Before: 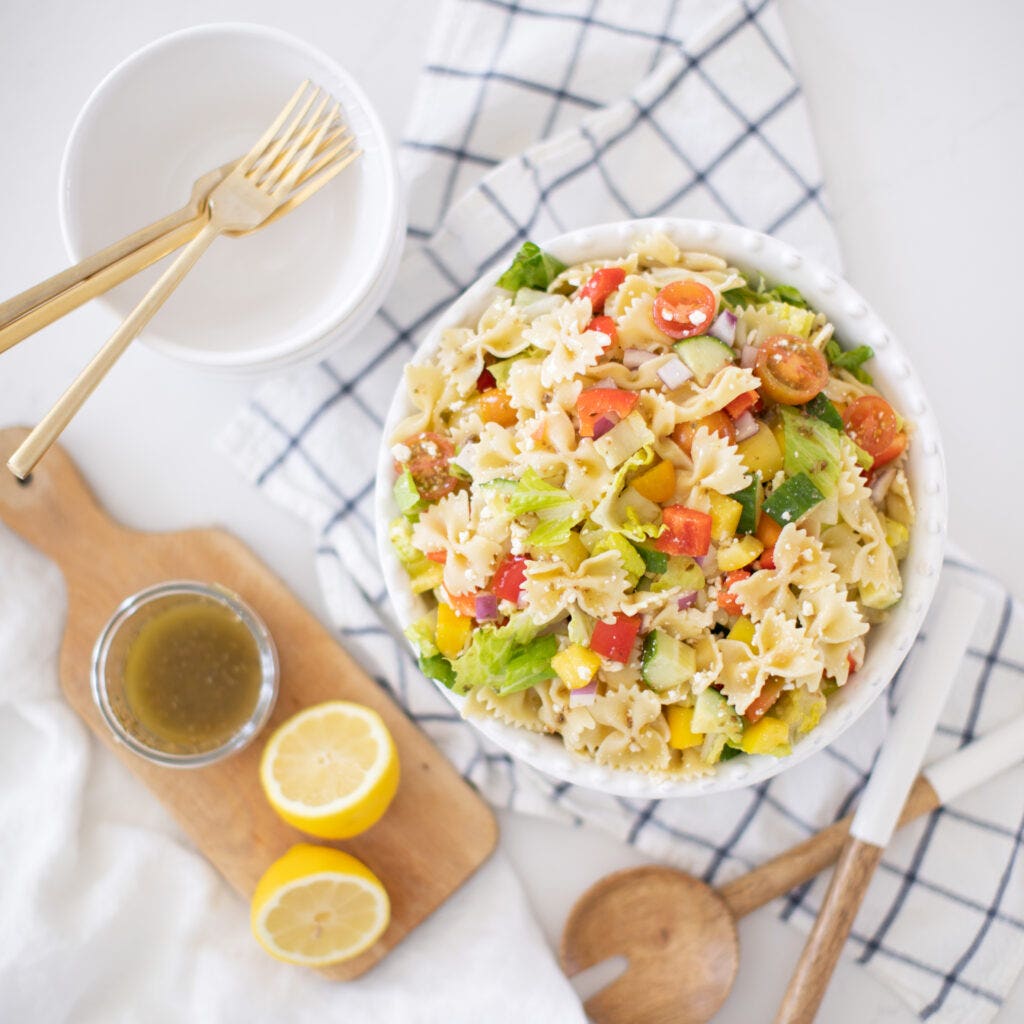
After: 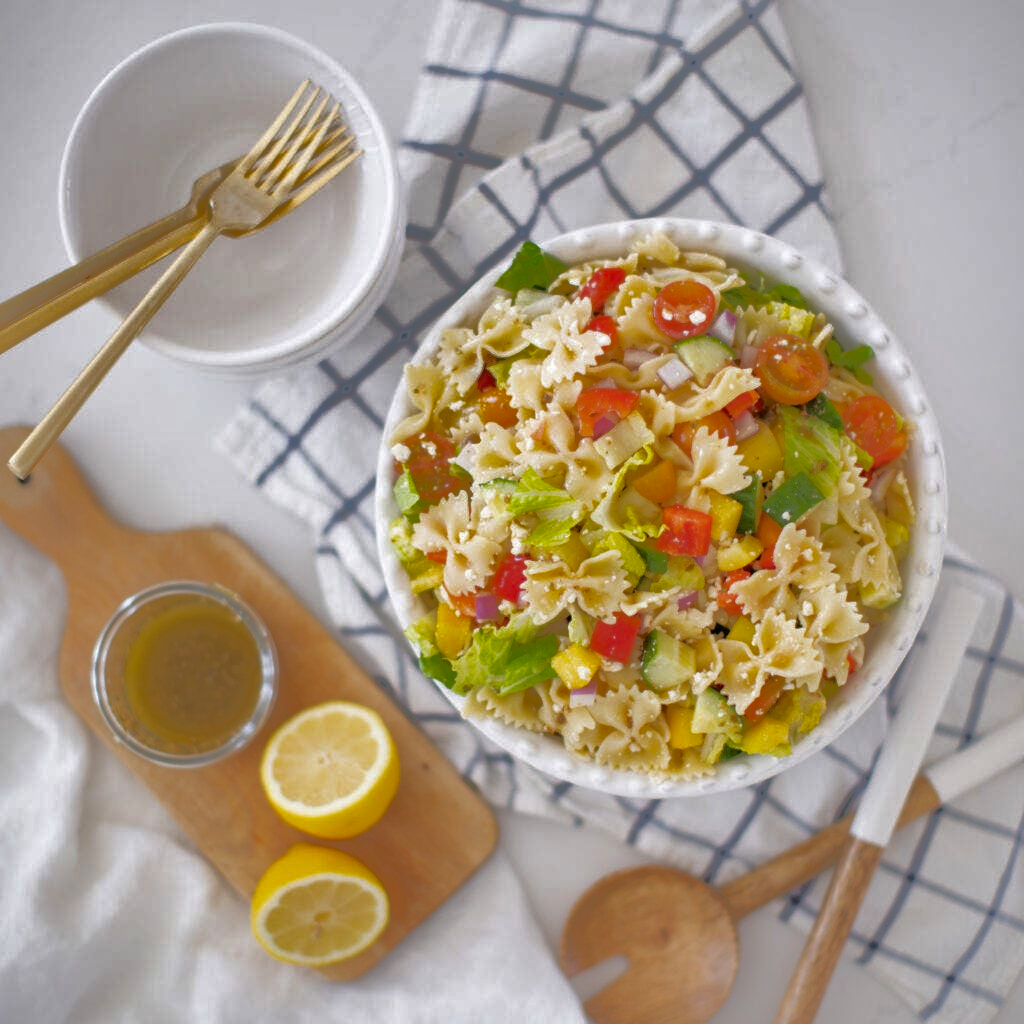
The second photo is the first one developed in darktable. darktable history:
rotate and perspective: automatic cropping original format, crop left 0, crop top 0
shadows and highlights: shadows -19.91, highlights -73.15
